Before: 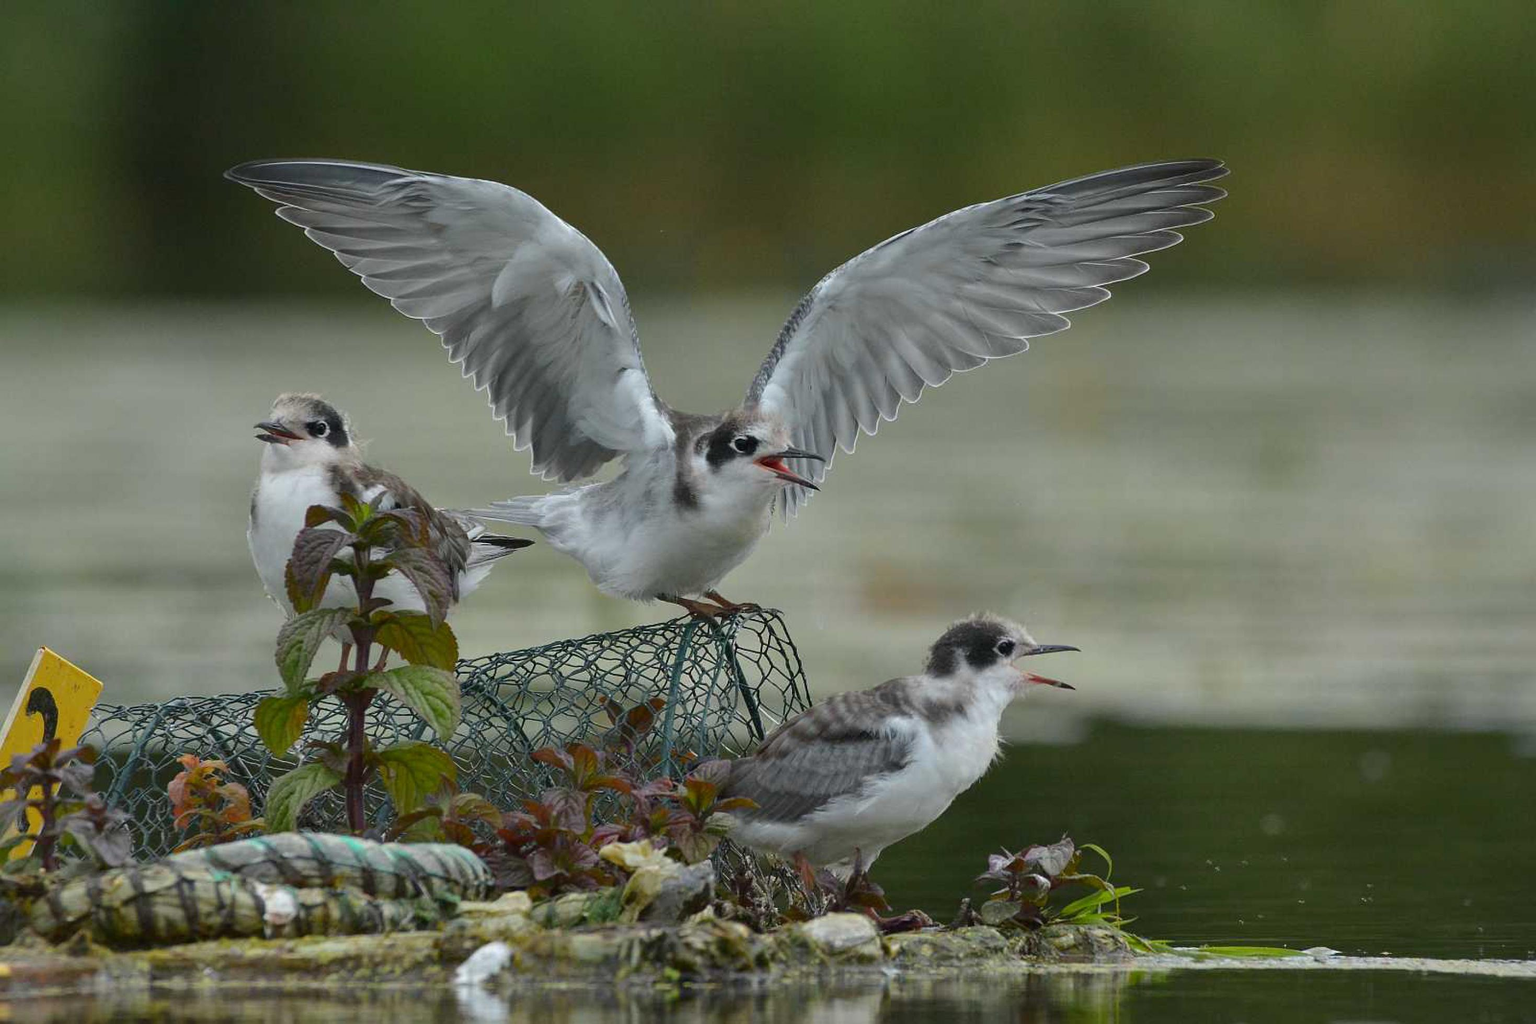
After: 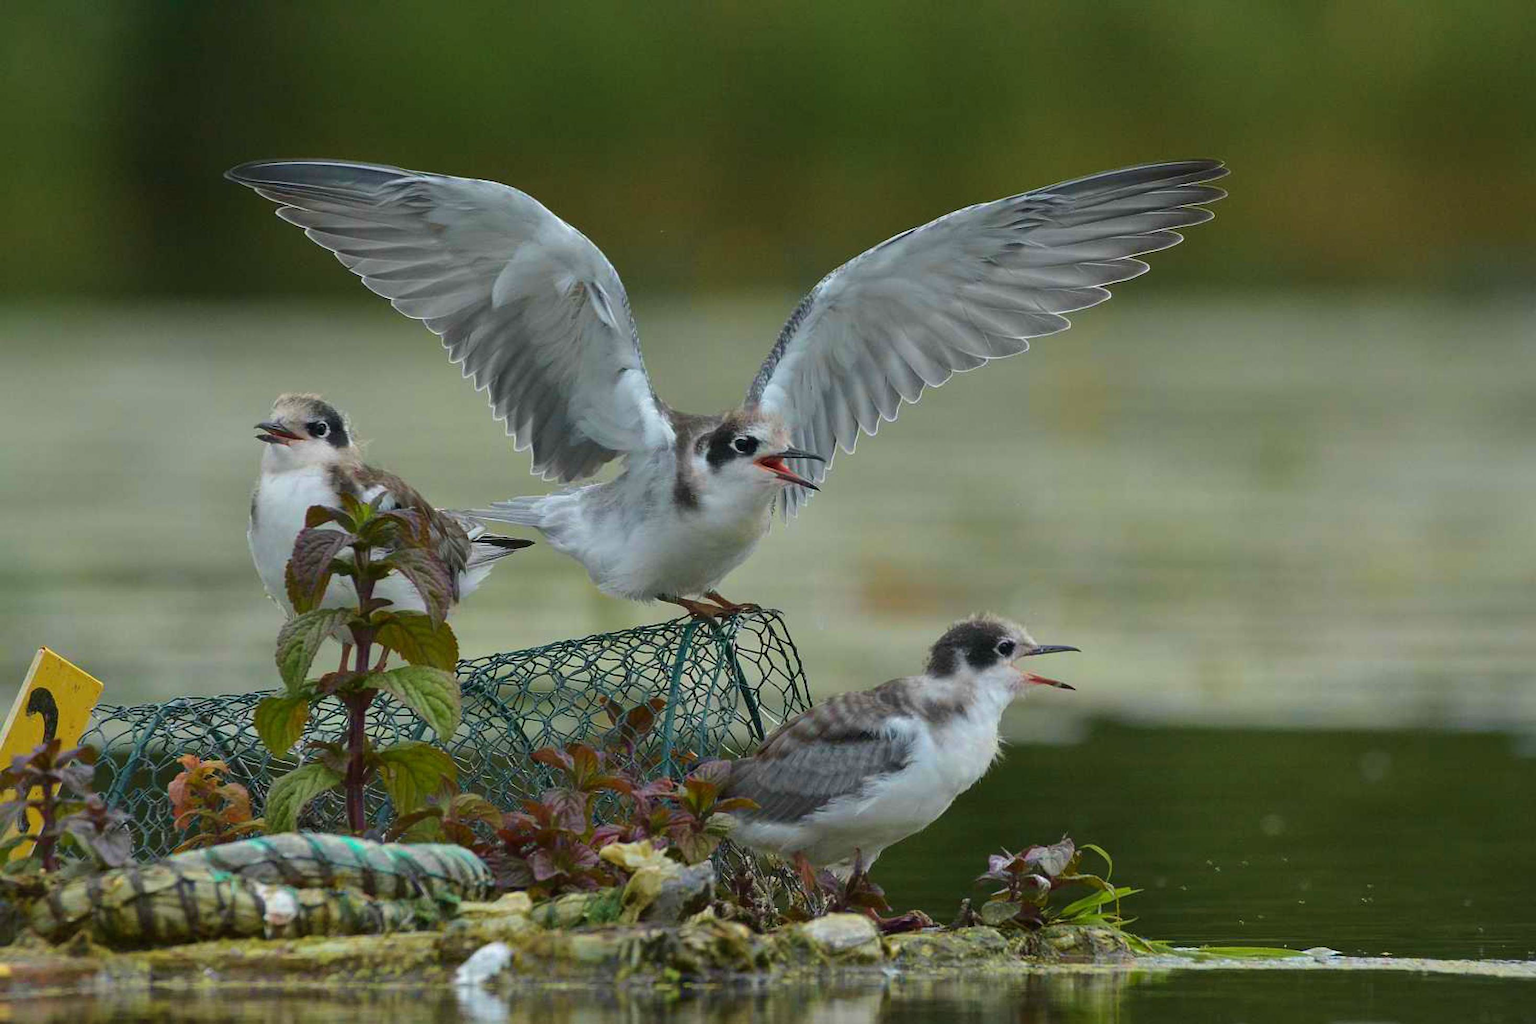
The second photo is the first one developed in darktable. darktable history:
velvia: strength 44.44%
